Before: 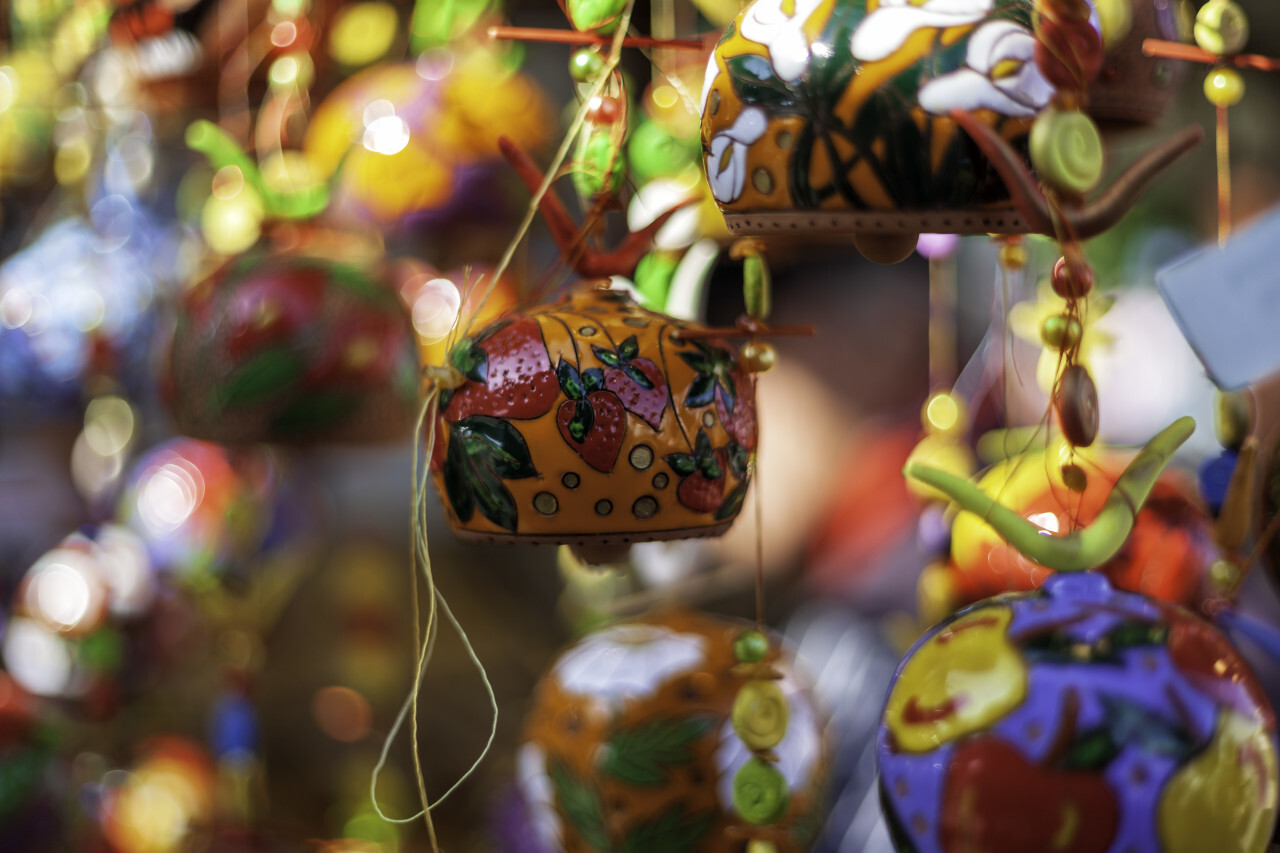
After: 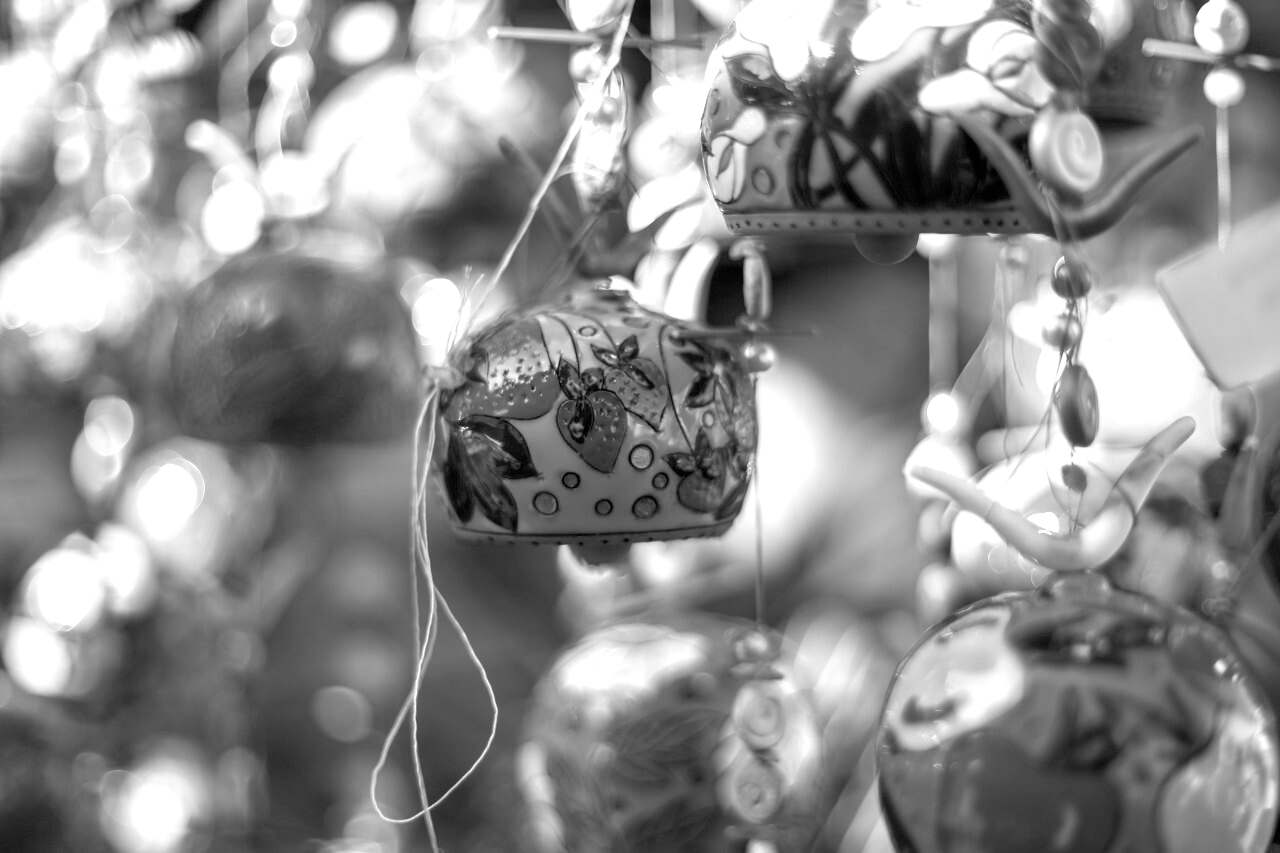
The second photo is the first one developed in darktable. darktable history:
monochrome: a 32, b 64, size 2.3
exposure: exposure 0.74 EV, compensate highlight preservation false
